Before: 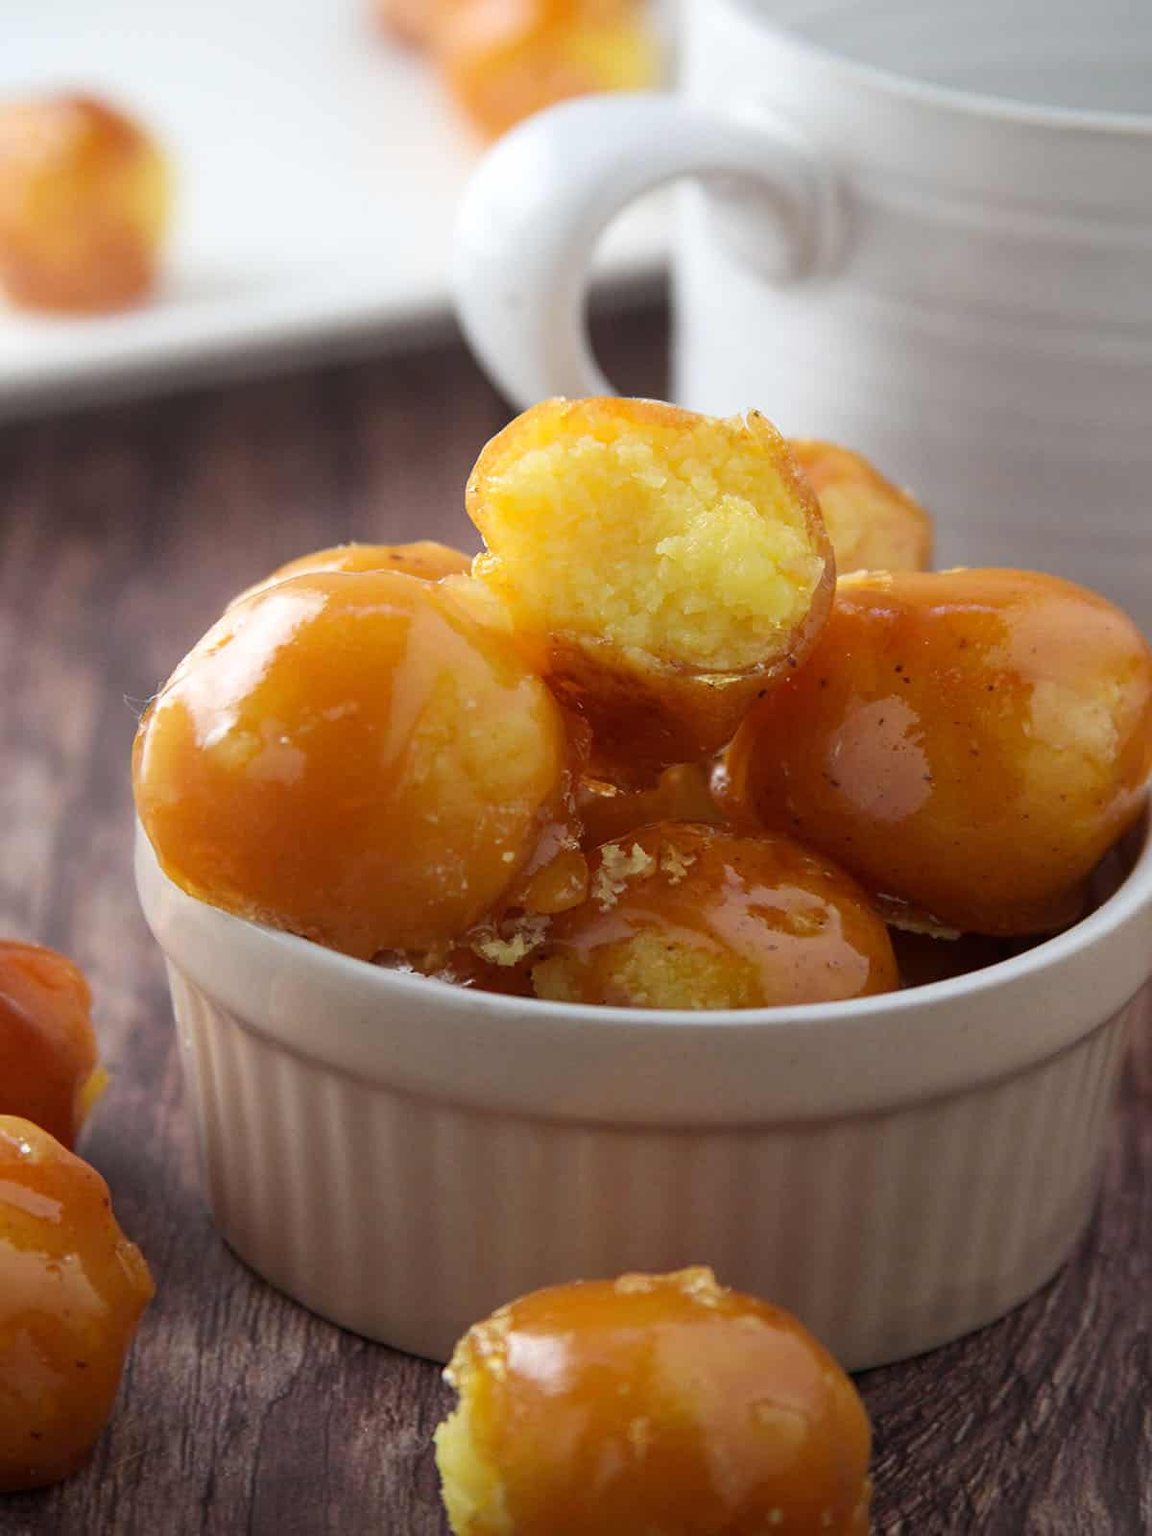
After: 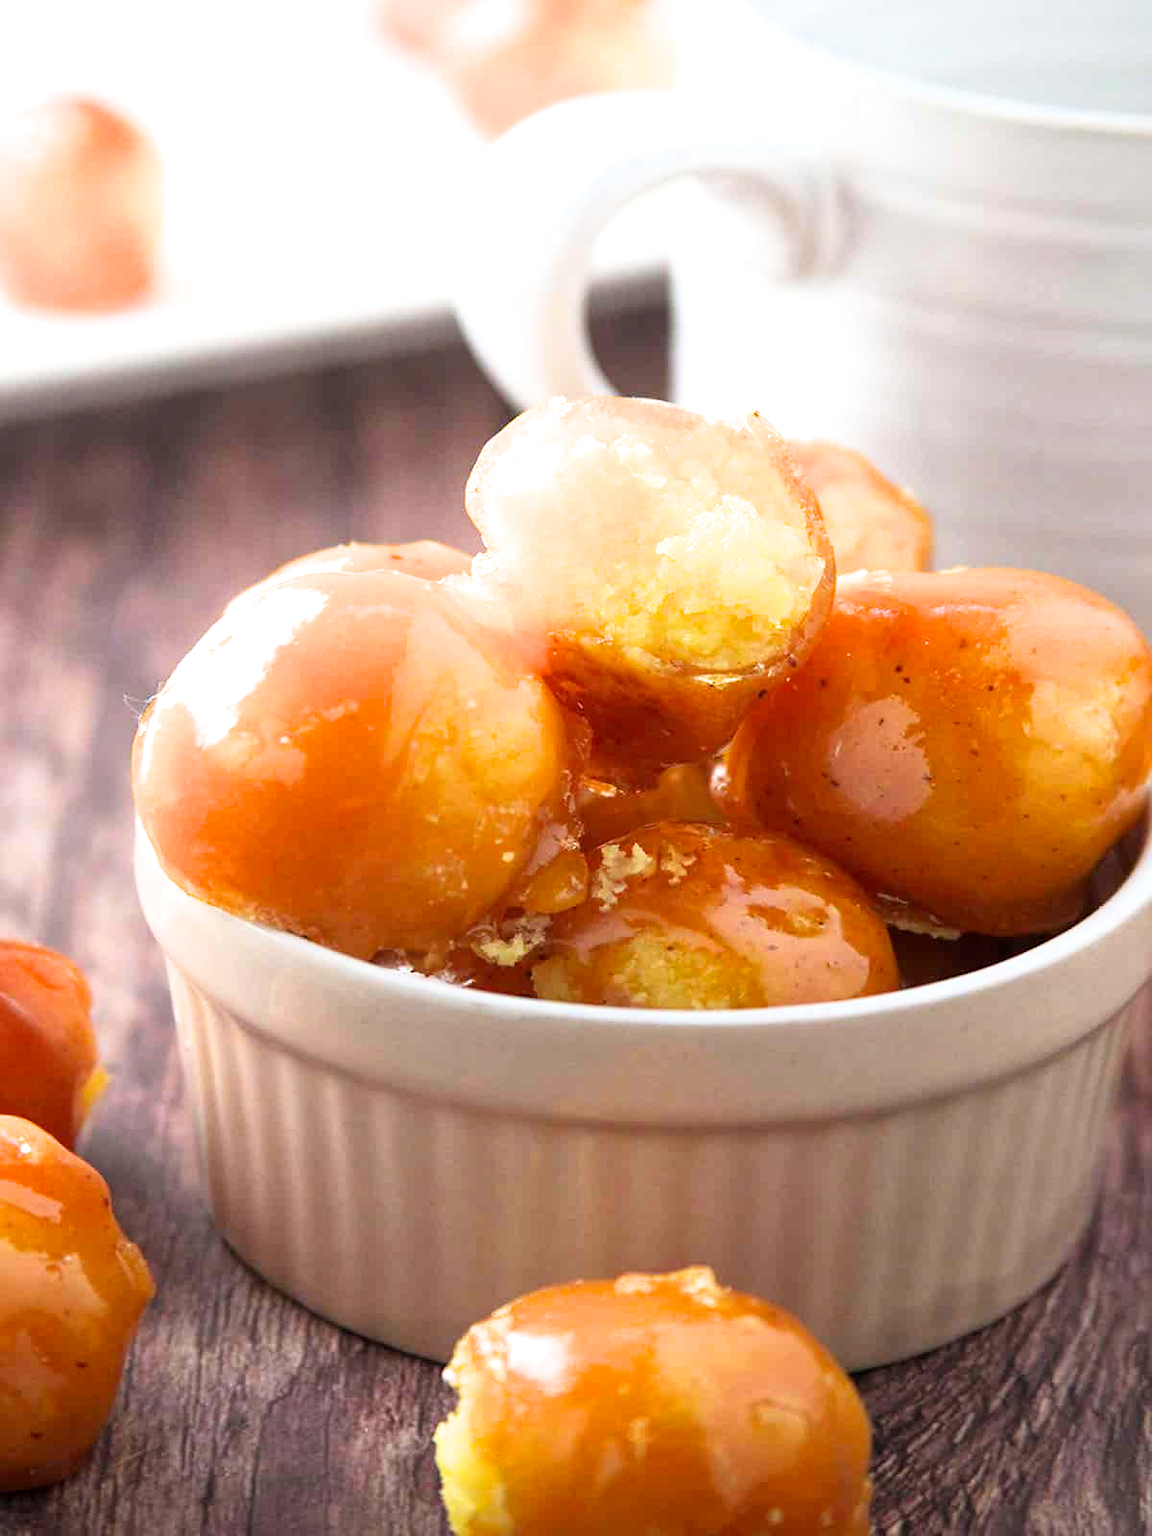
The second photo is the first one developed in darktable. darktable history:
local contrast: mode bilateral grid, contrast 10, coarseness 25, detail 115%, midtone range 0.2
exposure: black level correction 0, exposure 1.185 EV, compensate exposure bias true, compensate highlight preservation false
filmic rgb: black relative exposure -9.52 EV, white relative exposure 3.03 EV, hardness 6.15
contrast brightness saturation: saturation 0.098
